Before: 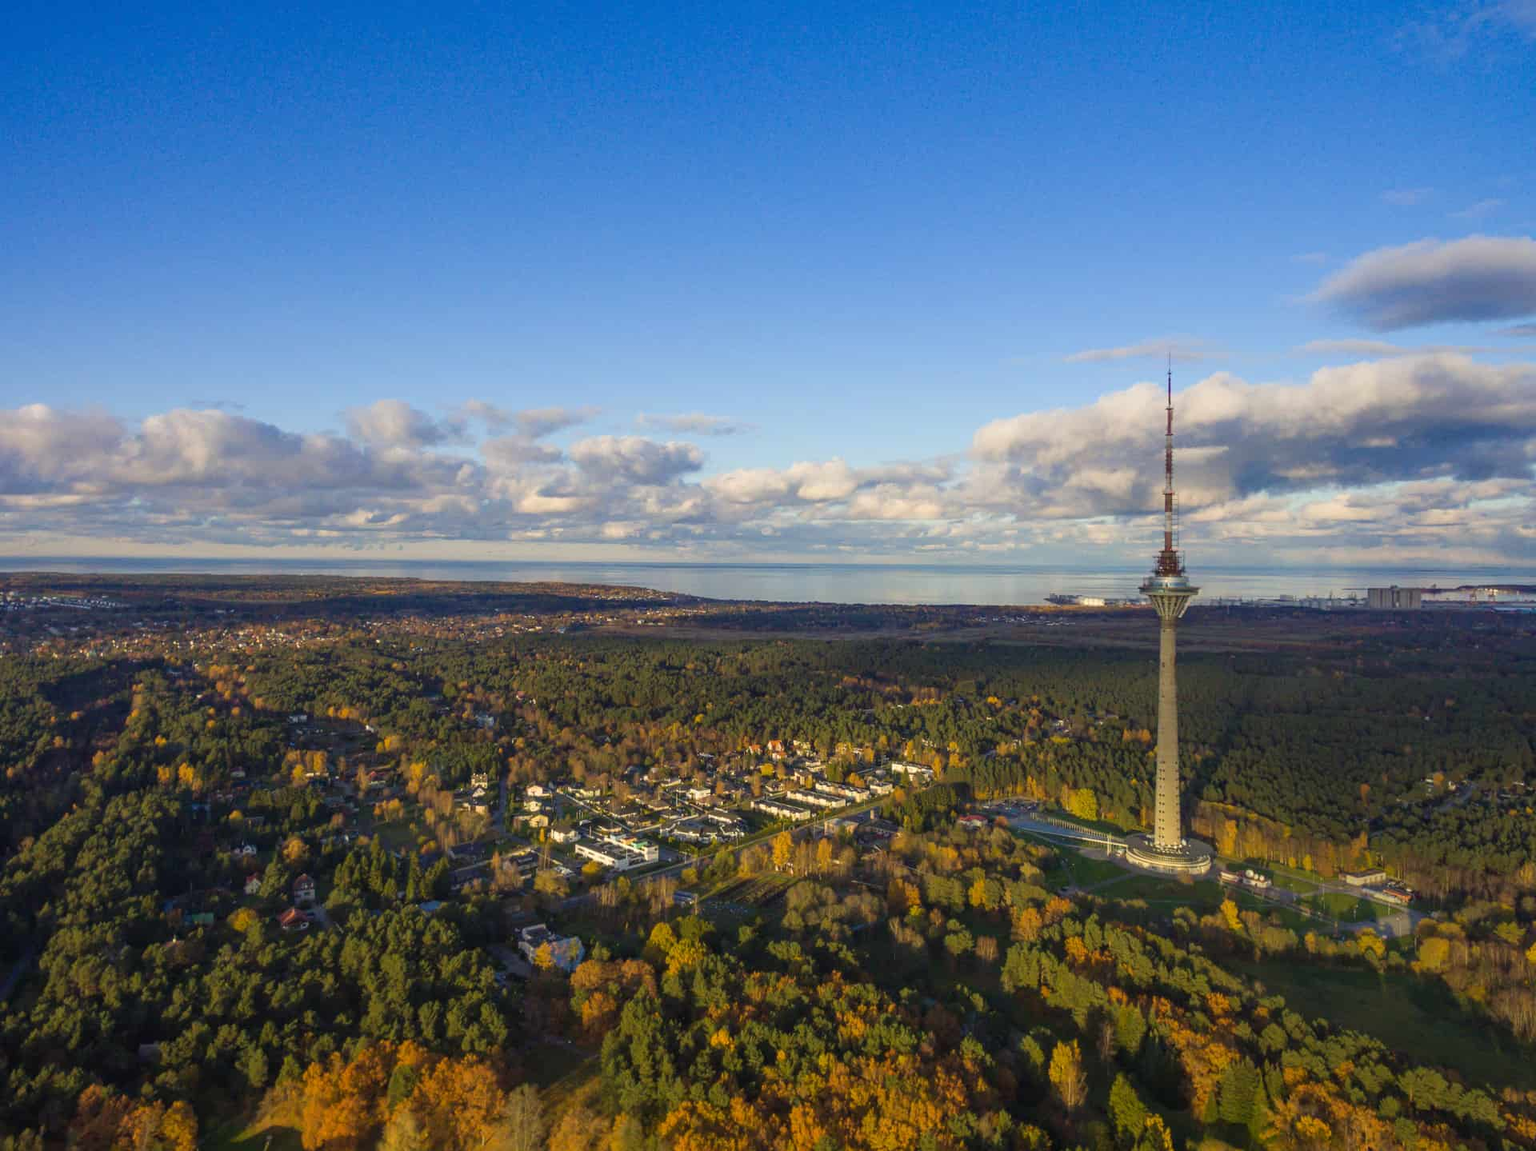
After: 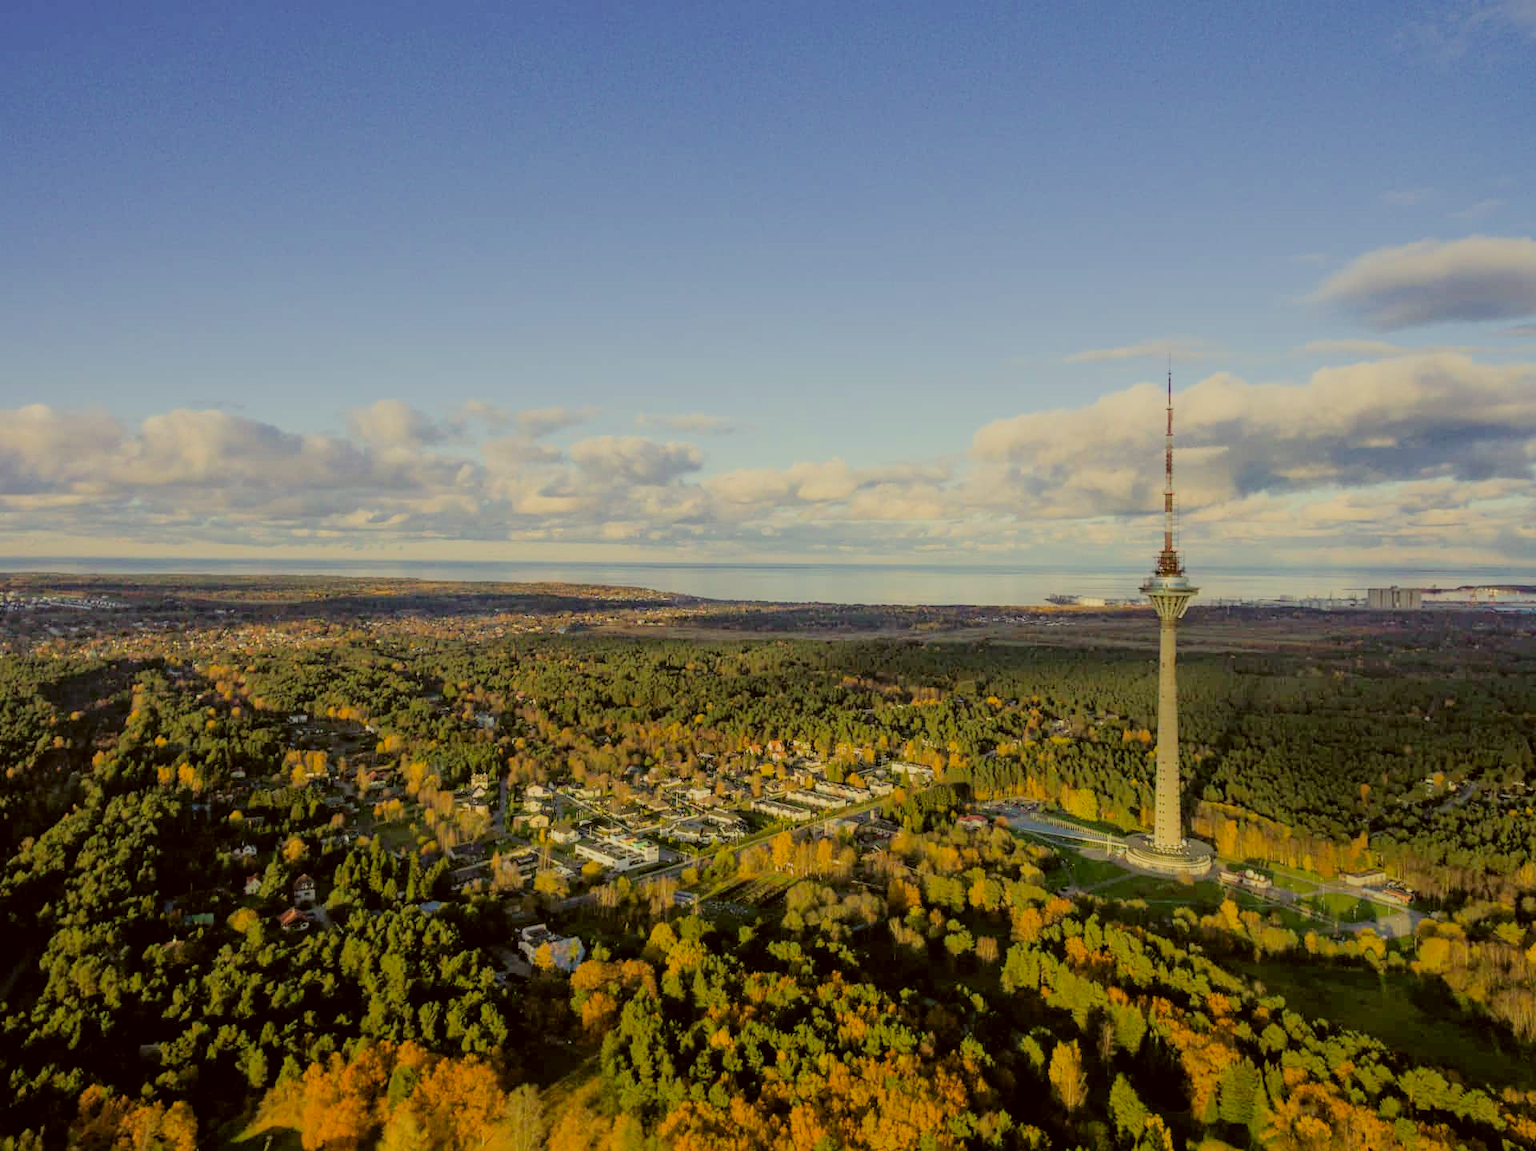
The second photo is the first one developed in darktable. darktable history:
color correction: highlights a* -1.43, highlights b* 10.12, shadows a* 0.395, shadows b* 19.35
contrast brightness saturation: contrast 0.2, brightness 0.16, saturation 0.22
filmic rgb: black relative exposure -4.42 EV, white relative exposure 6.58 EV, hardness 1.85, contrast 0.5
